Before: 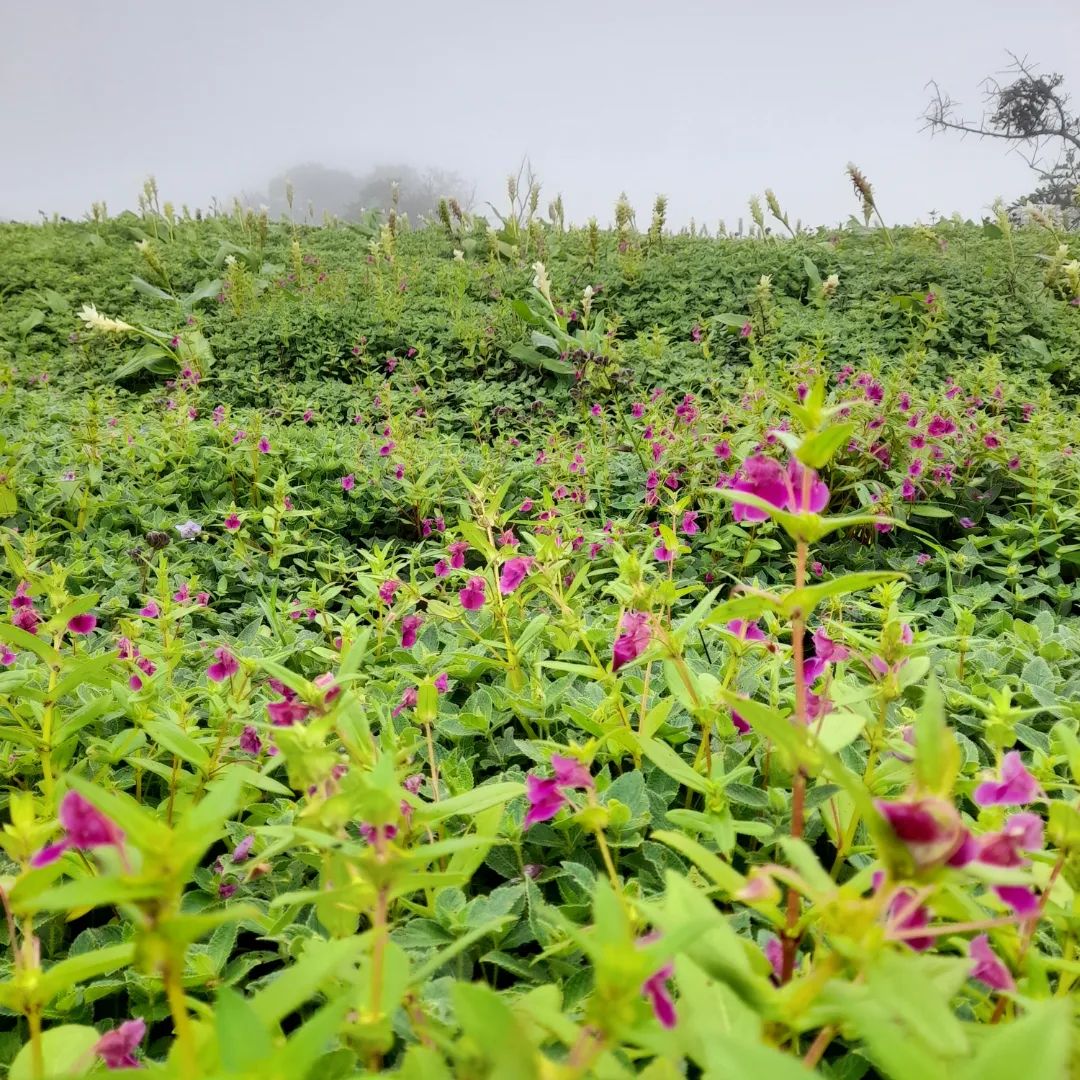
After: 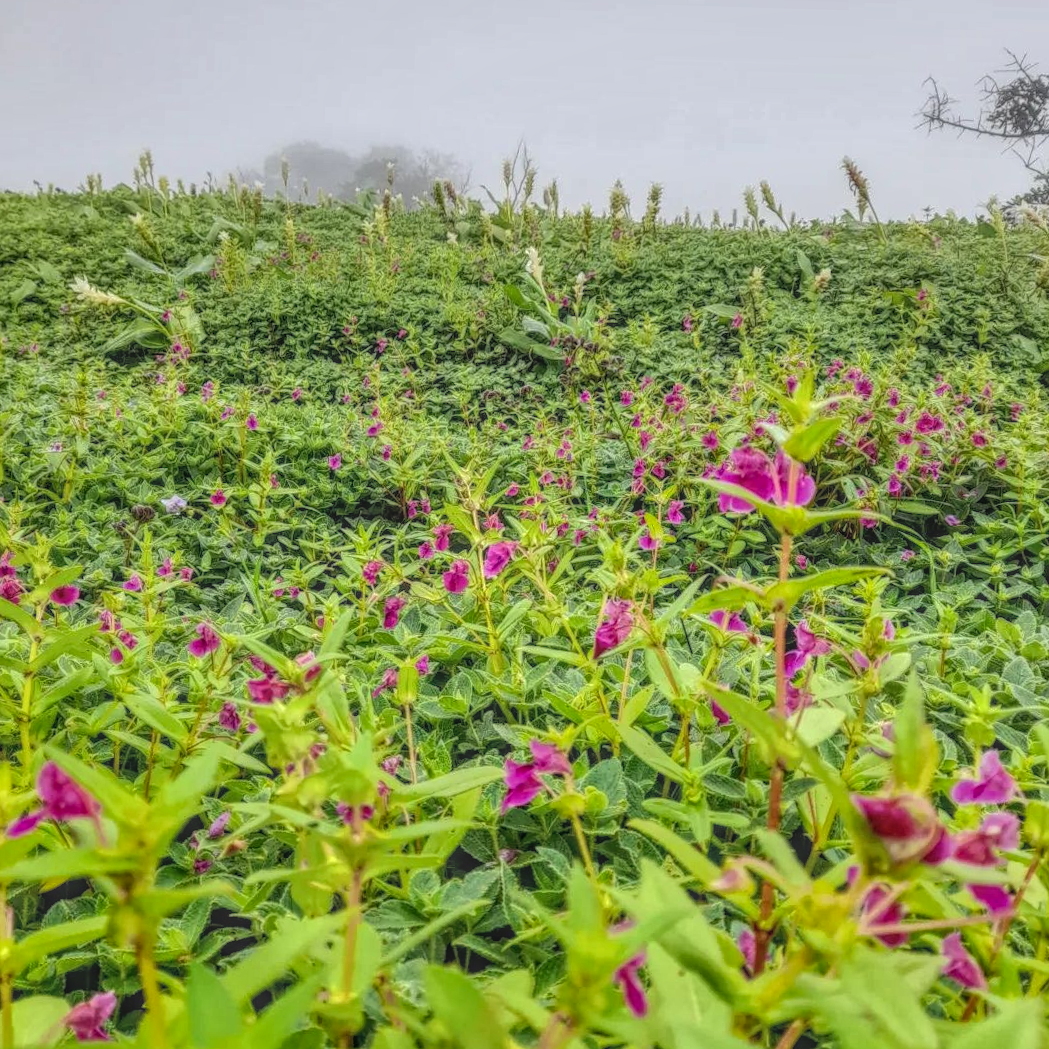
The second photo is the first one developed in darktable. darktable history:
crop and rotate: angle -1.69°
local contrast: highlights 20%, shadows 30%, detail 200%, midtone range 0.2
